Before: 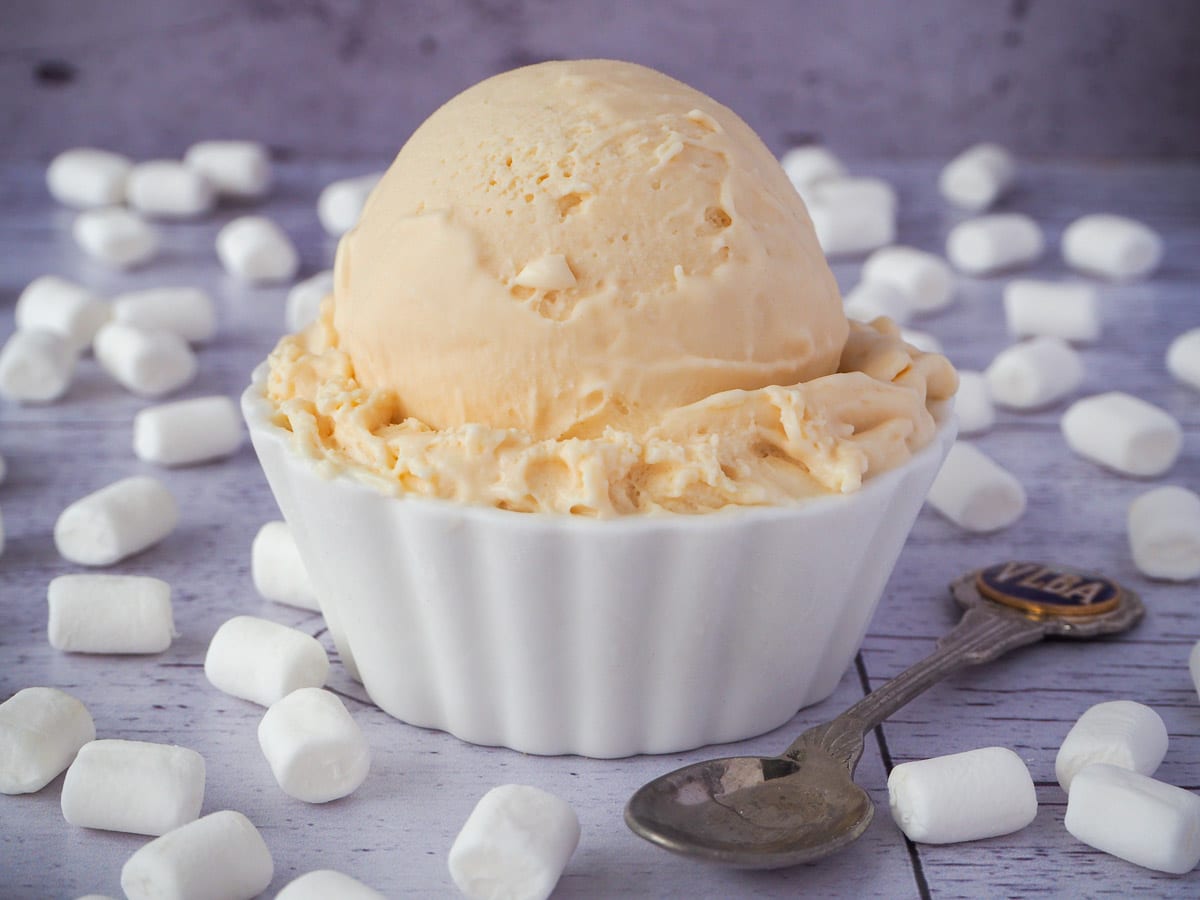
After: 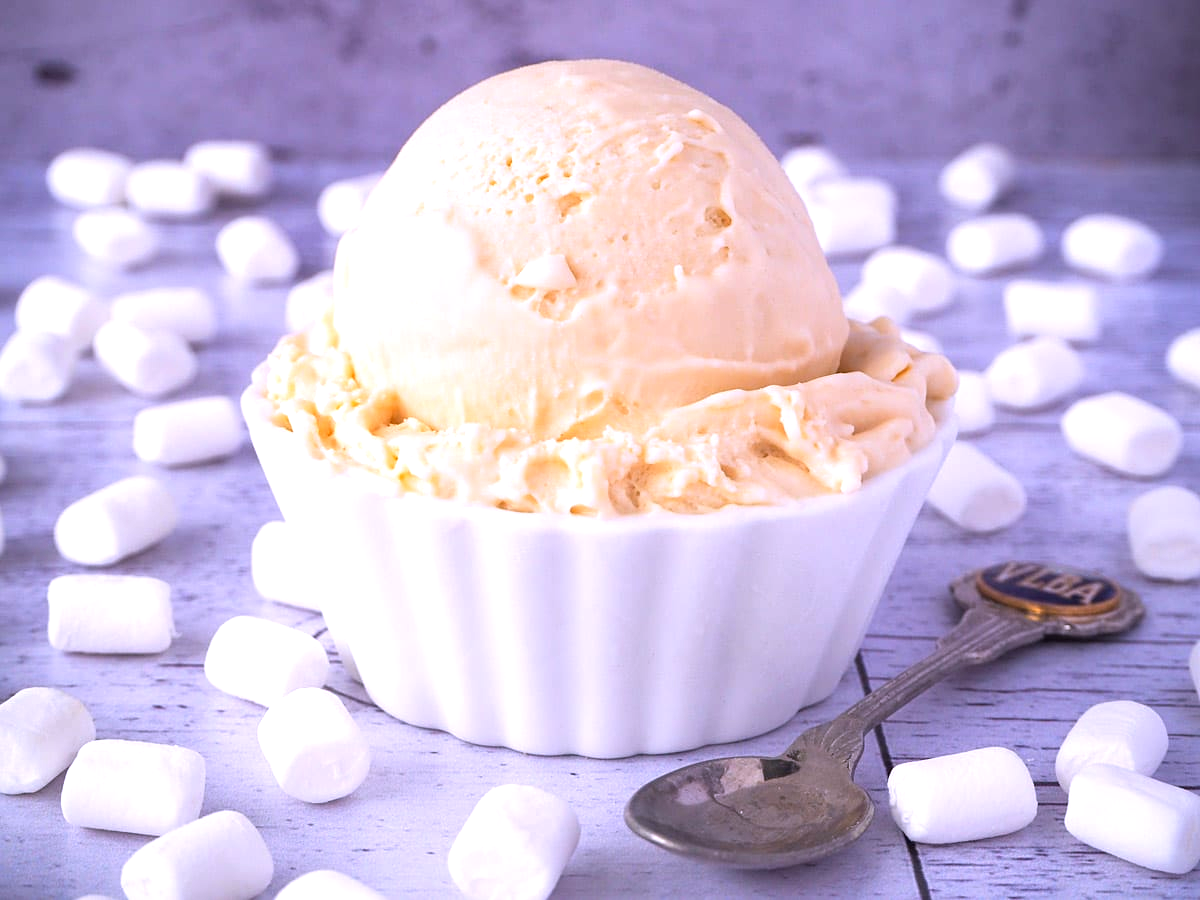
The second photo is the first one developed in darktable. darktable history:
white balance: red 1.042, blue 1.17
sharpen: amount 0.2
exposure: black level correction 0, exposure 0.7 EV, compensate exposure bias true, compensate highlight preservation false
